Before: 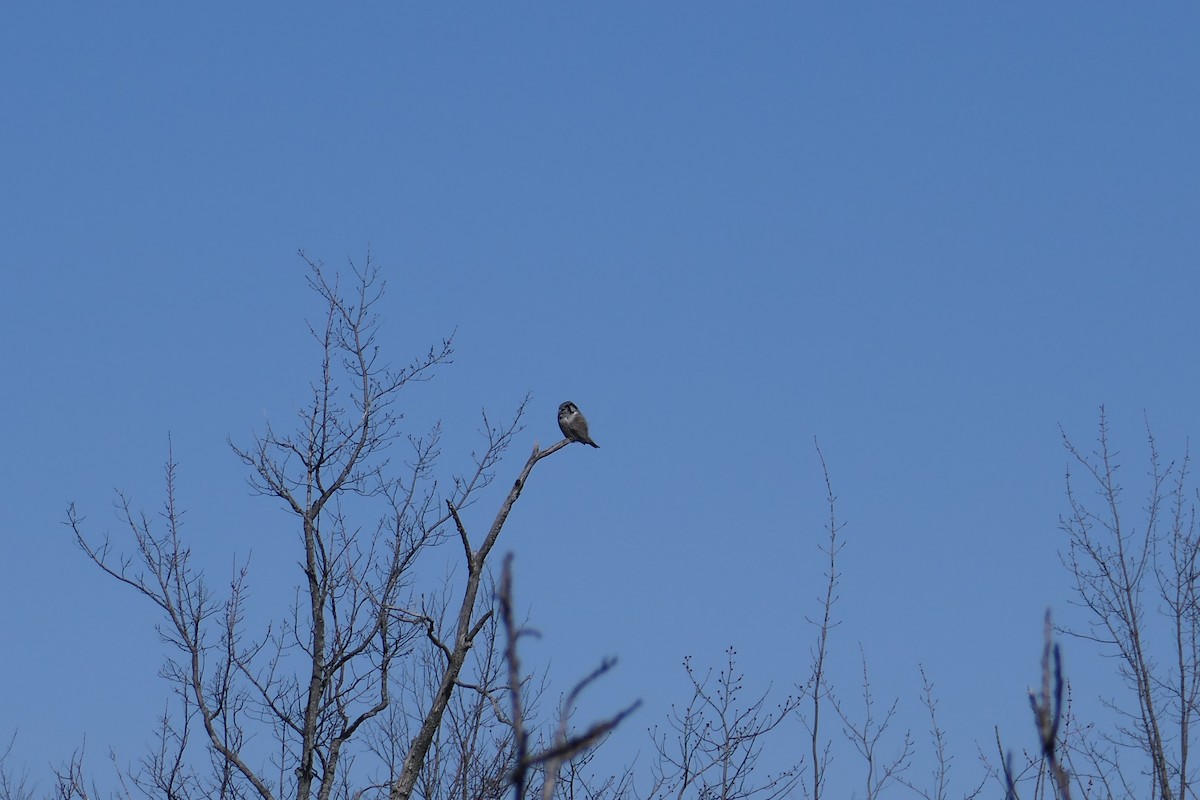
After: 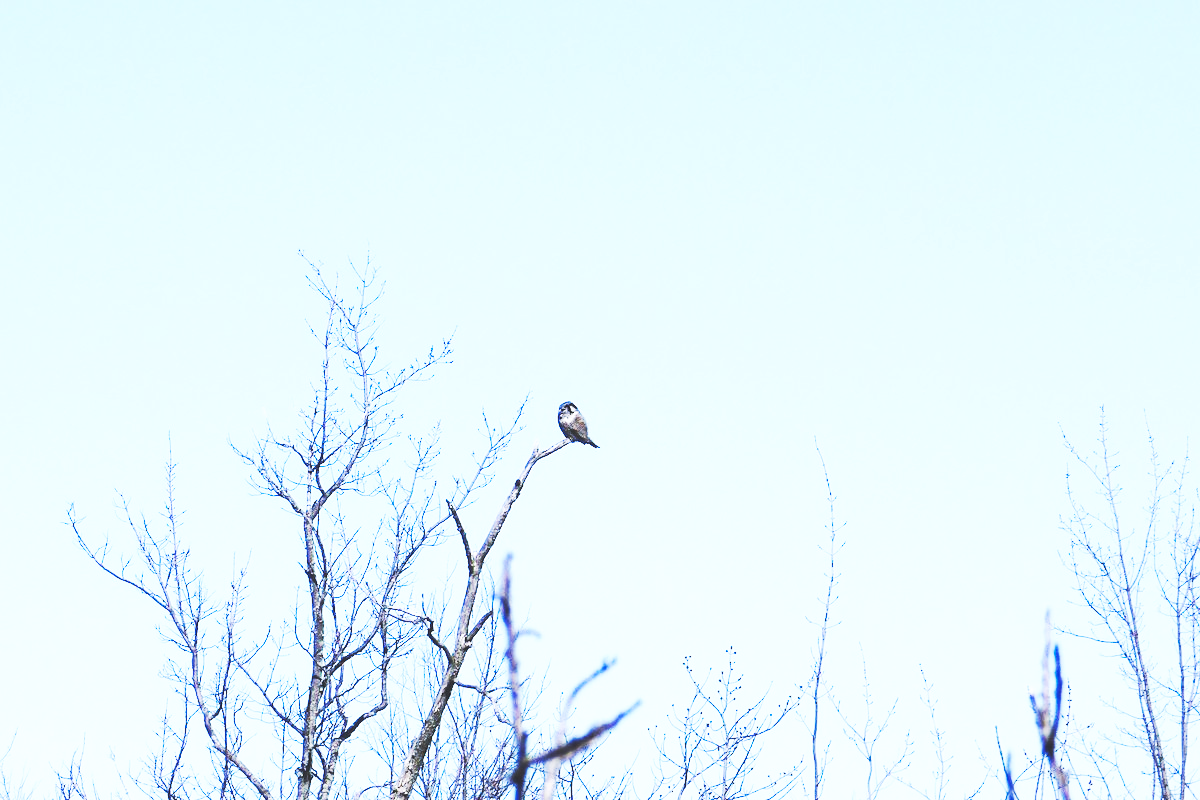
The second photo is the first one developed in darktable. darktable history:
base curve: curves: ch0 [(0, 0.015) (0.085, 0.116) (0.134, 0.298) (0.19, 0.545) (0.296, 0.764) (0.599, 0.982) (1, 1)], preserve colors none
exposure: black level correction 0, exposure 1.391 EV, compensate exposure bias true, compensate highlight preservation false
